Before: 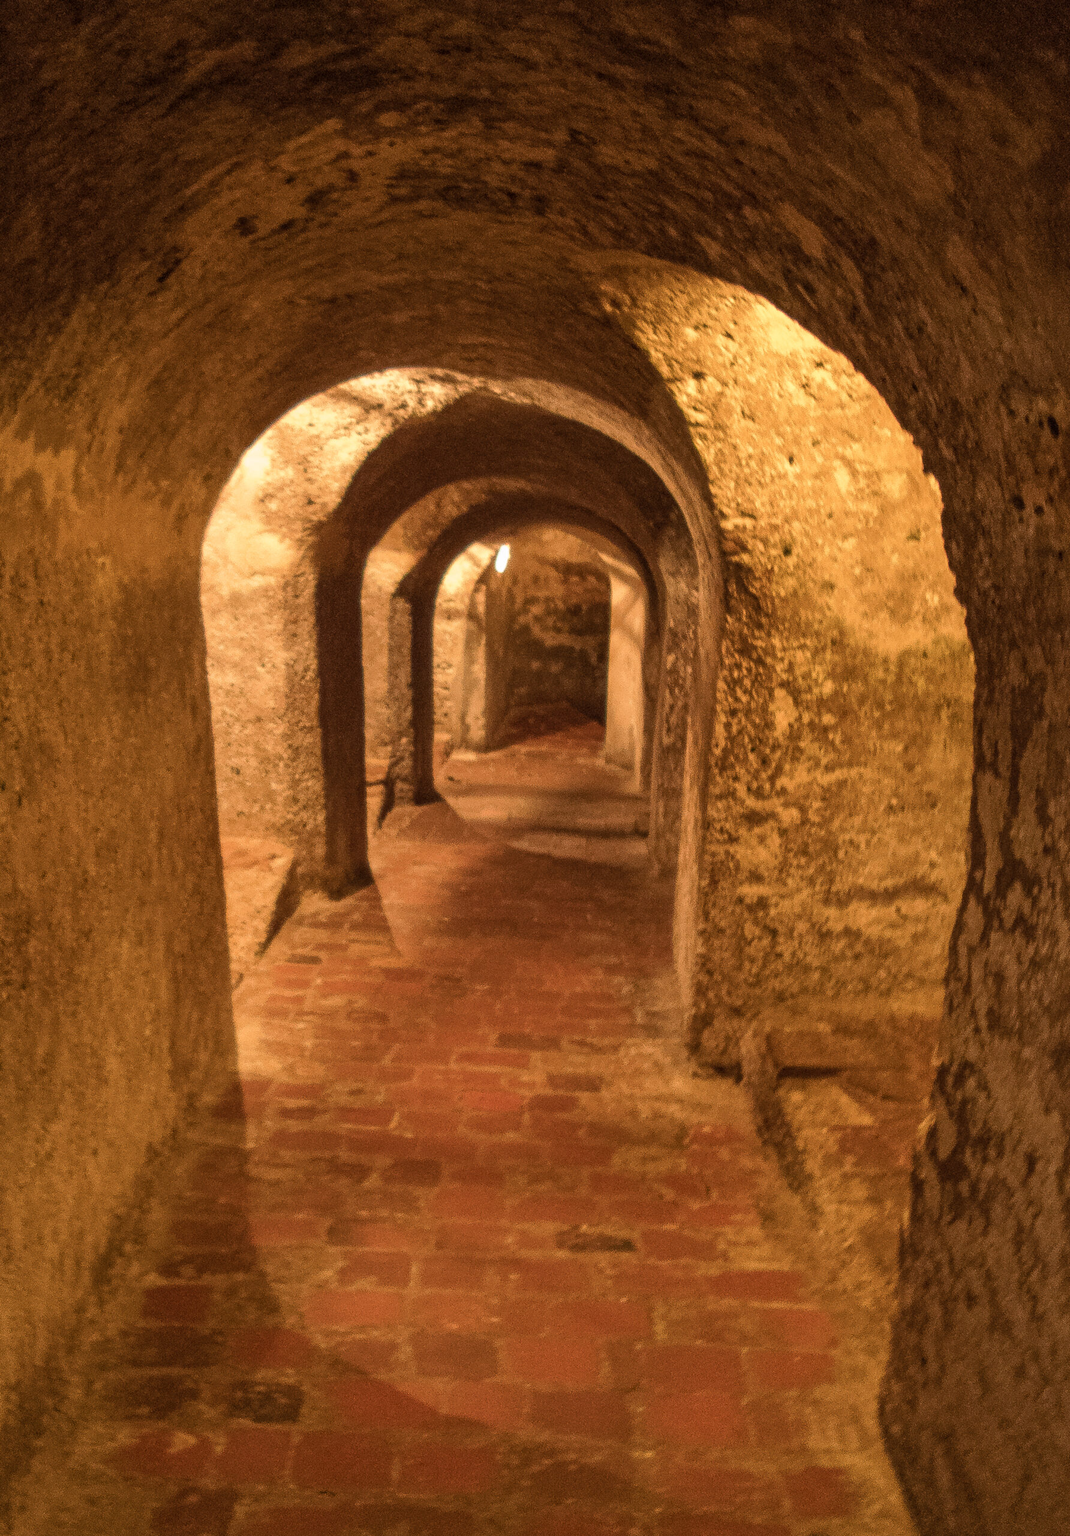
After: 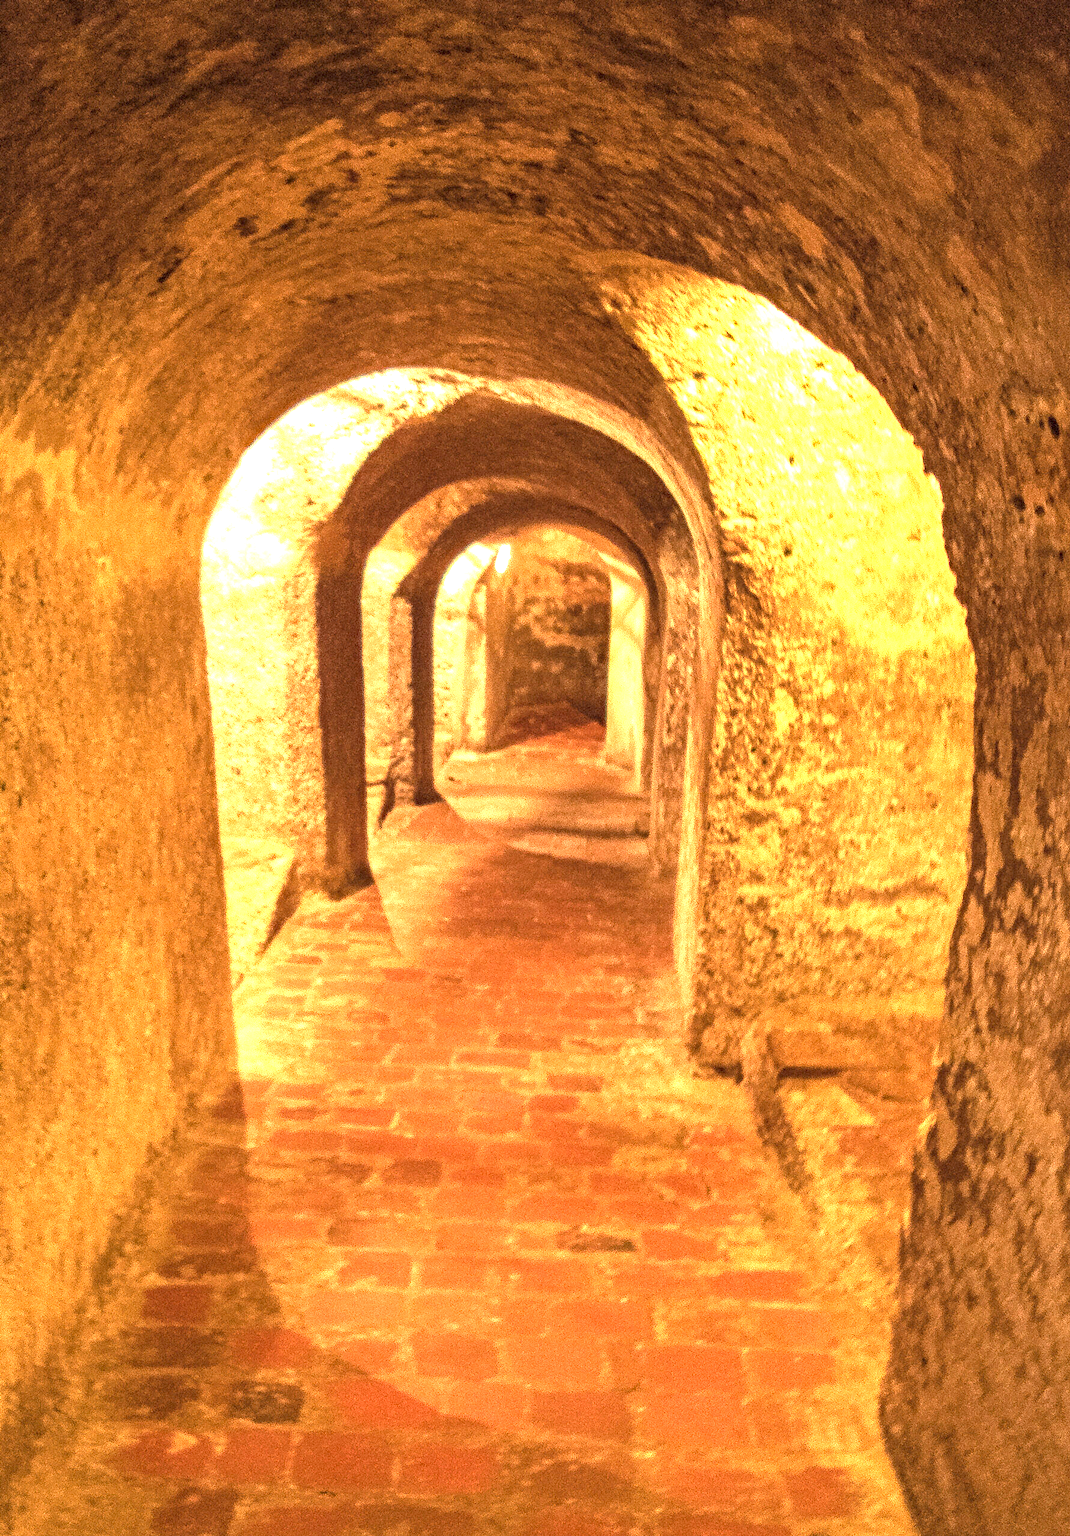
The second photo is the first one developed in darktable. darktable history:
haze removal: strength 0.4, distance 0.22, compatibility mode true, adaptive false
exposure: exposure 2.04 EV, compensate highlight preservation false
